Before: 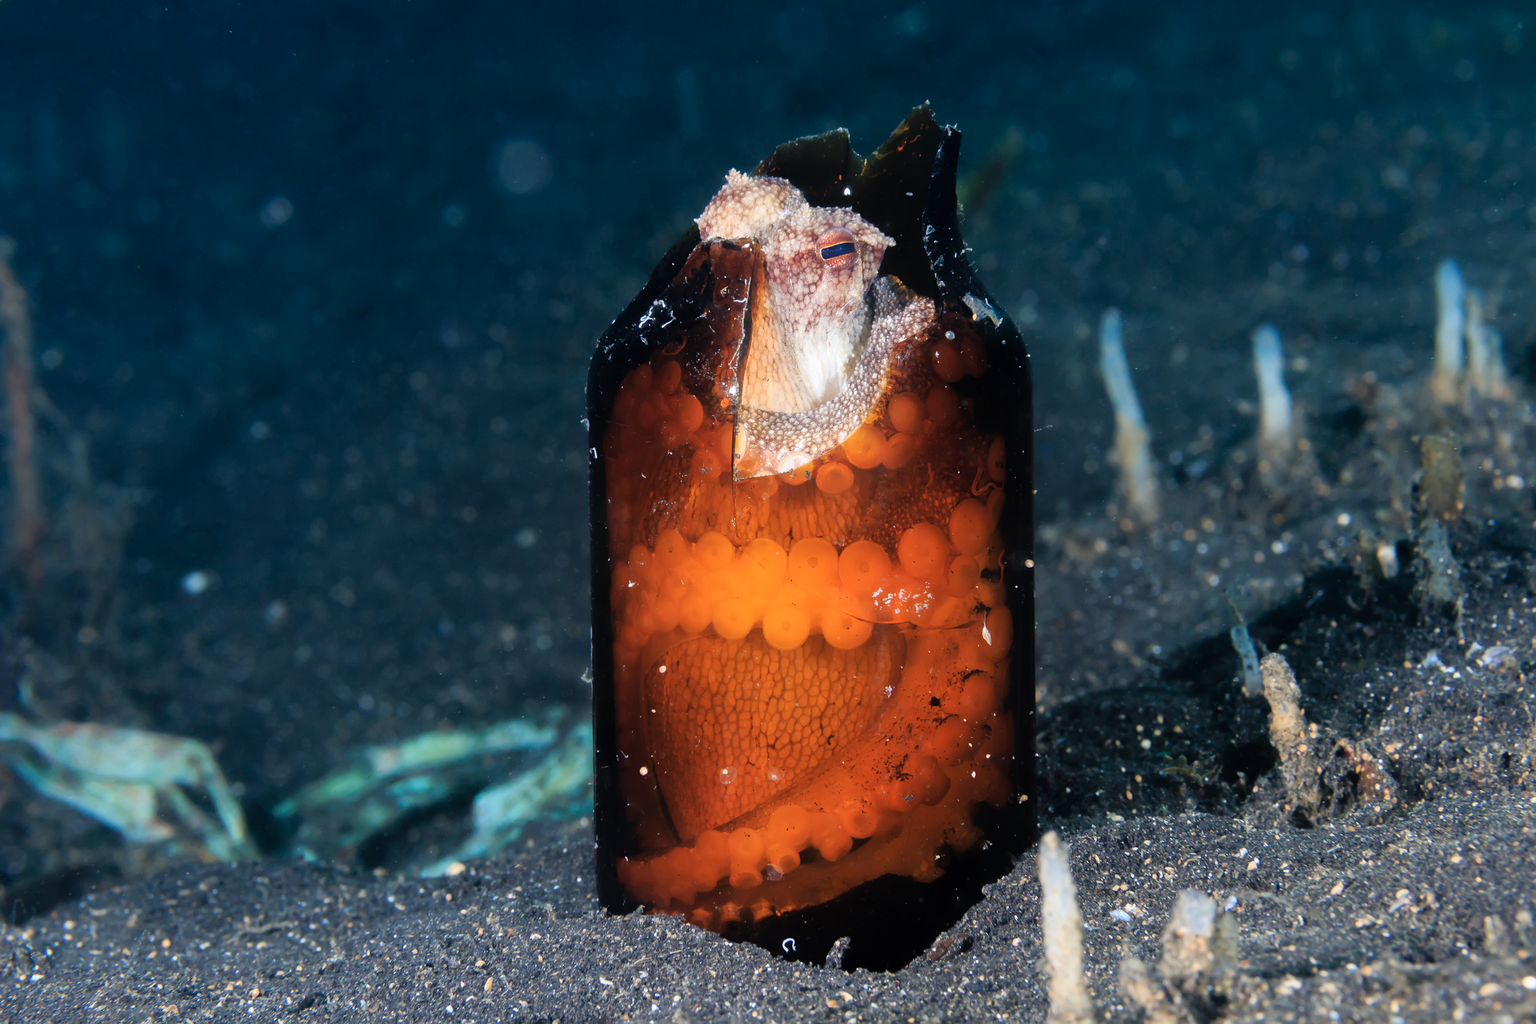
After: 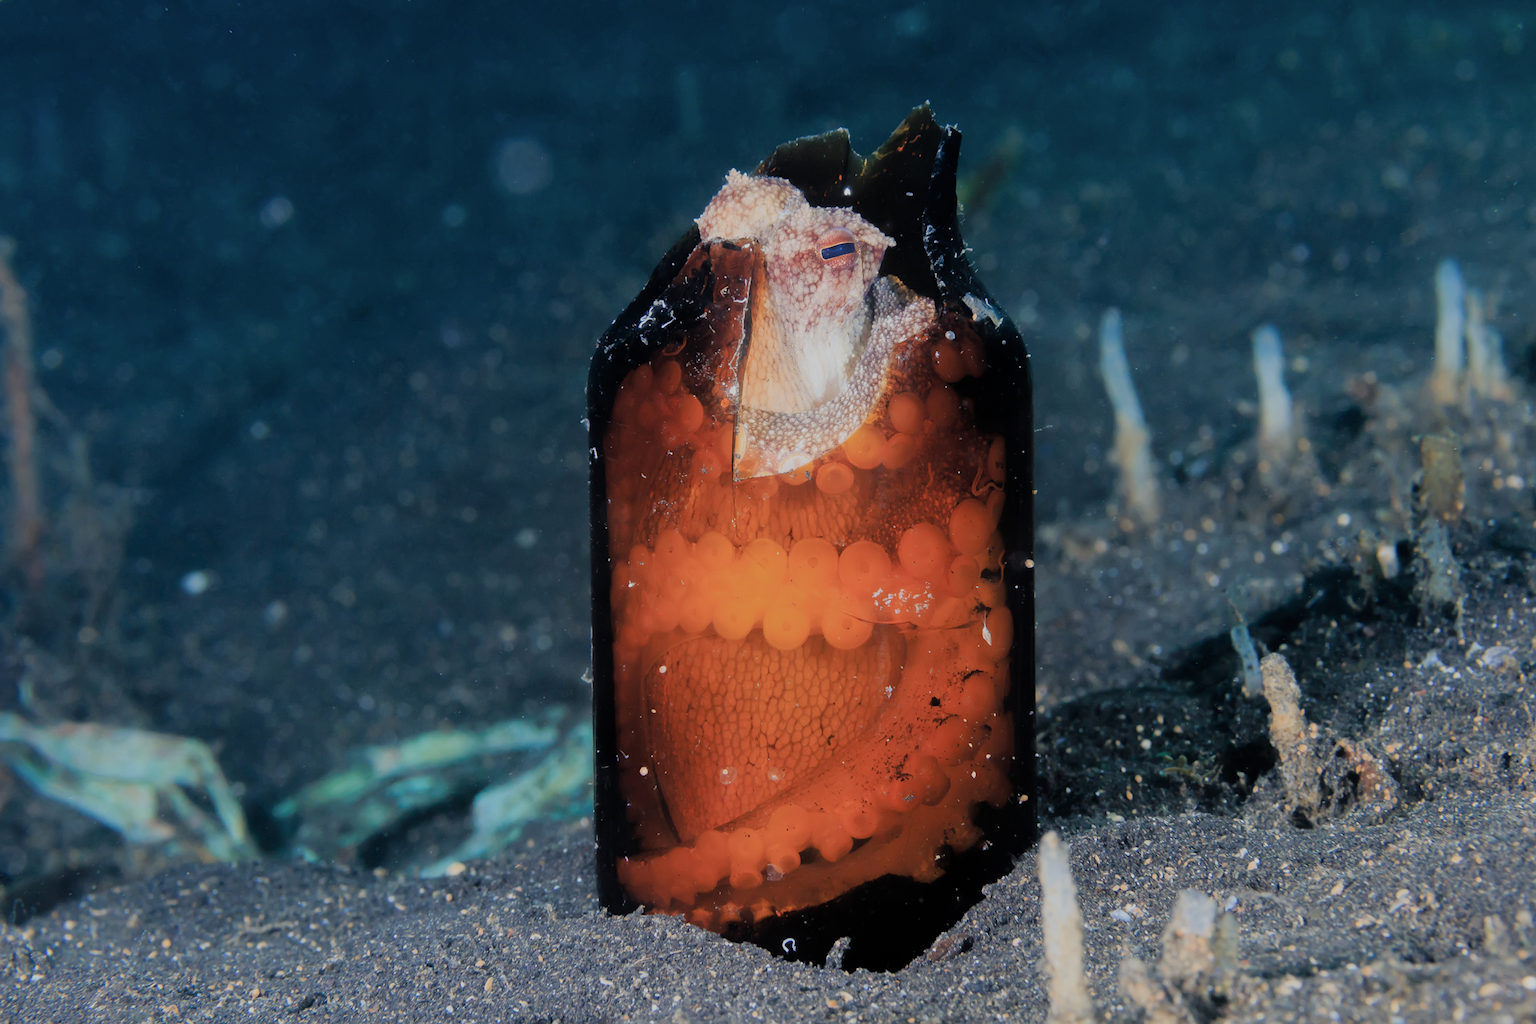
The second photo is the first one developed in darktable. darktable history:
filmic rgb: middle gray luminance 4.2%, black relative exposure -12.92 EV, white relative exposure 5.02 EV, target black luminance 0%, hardness 5.16, latitude 59.63%, contrast 0.768, highlights saturation mix 4.28%, shadows ↔ highlights balance 26.08%
exposure: exposure 0.163 EV, compensate exposure bias true, compensate highlight preservation false
